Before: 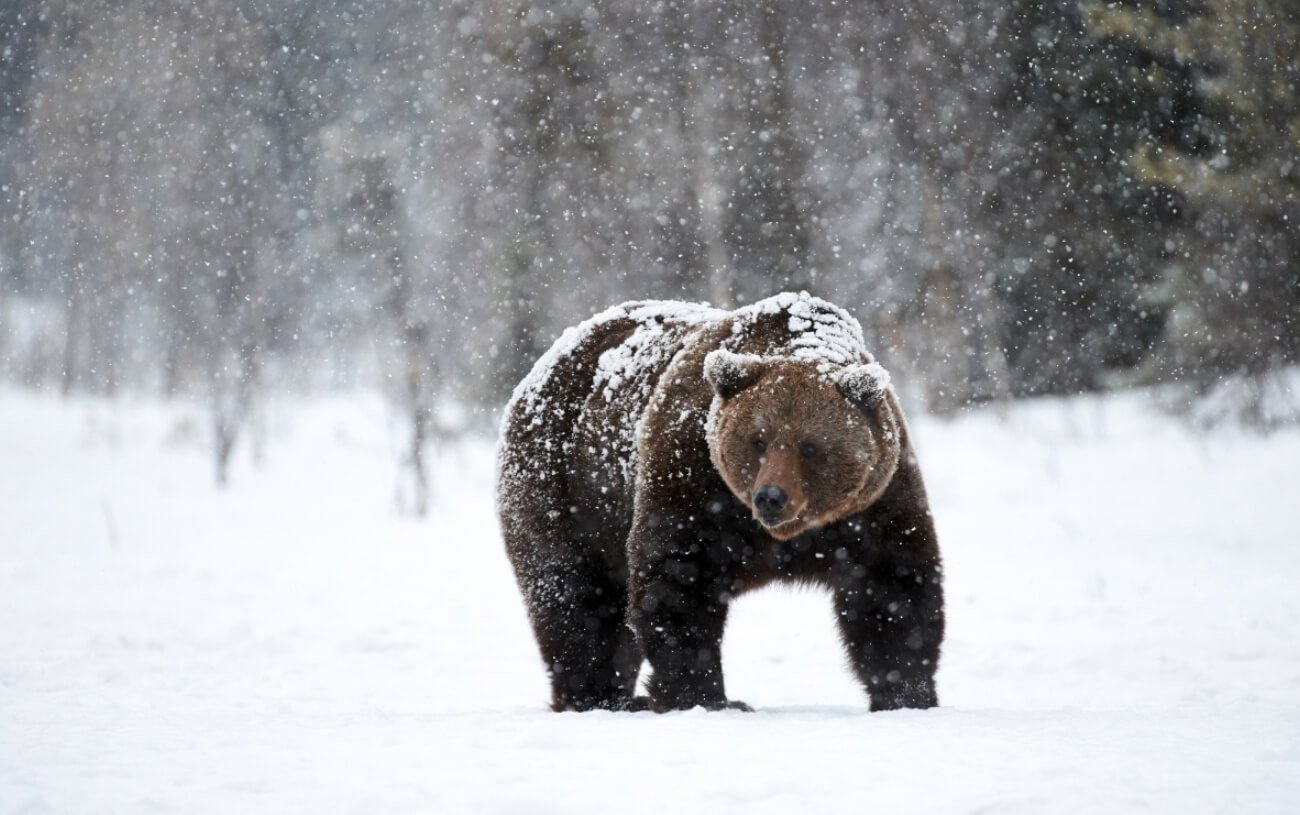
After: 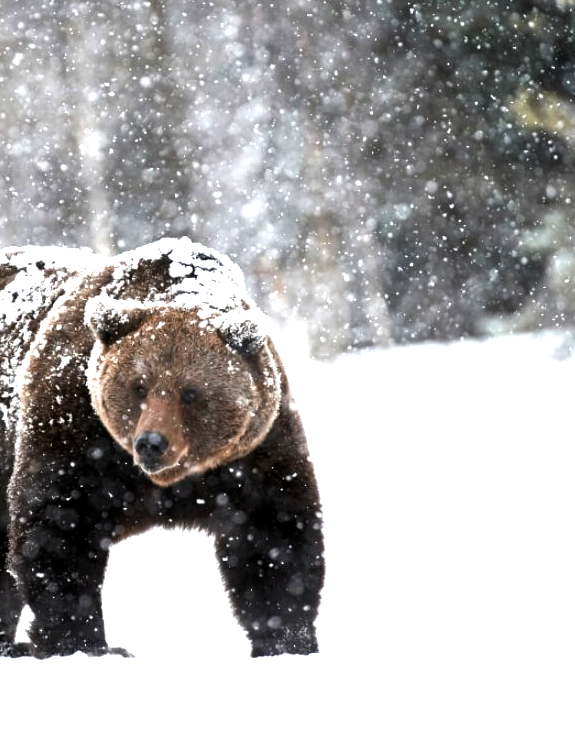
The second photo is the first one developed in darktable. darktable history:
crop: left 47.628%, top 6.643%, right 7.874%
levels: levels [0.012, 0.367, 0.697]
